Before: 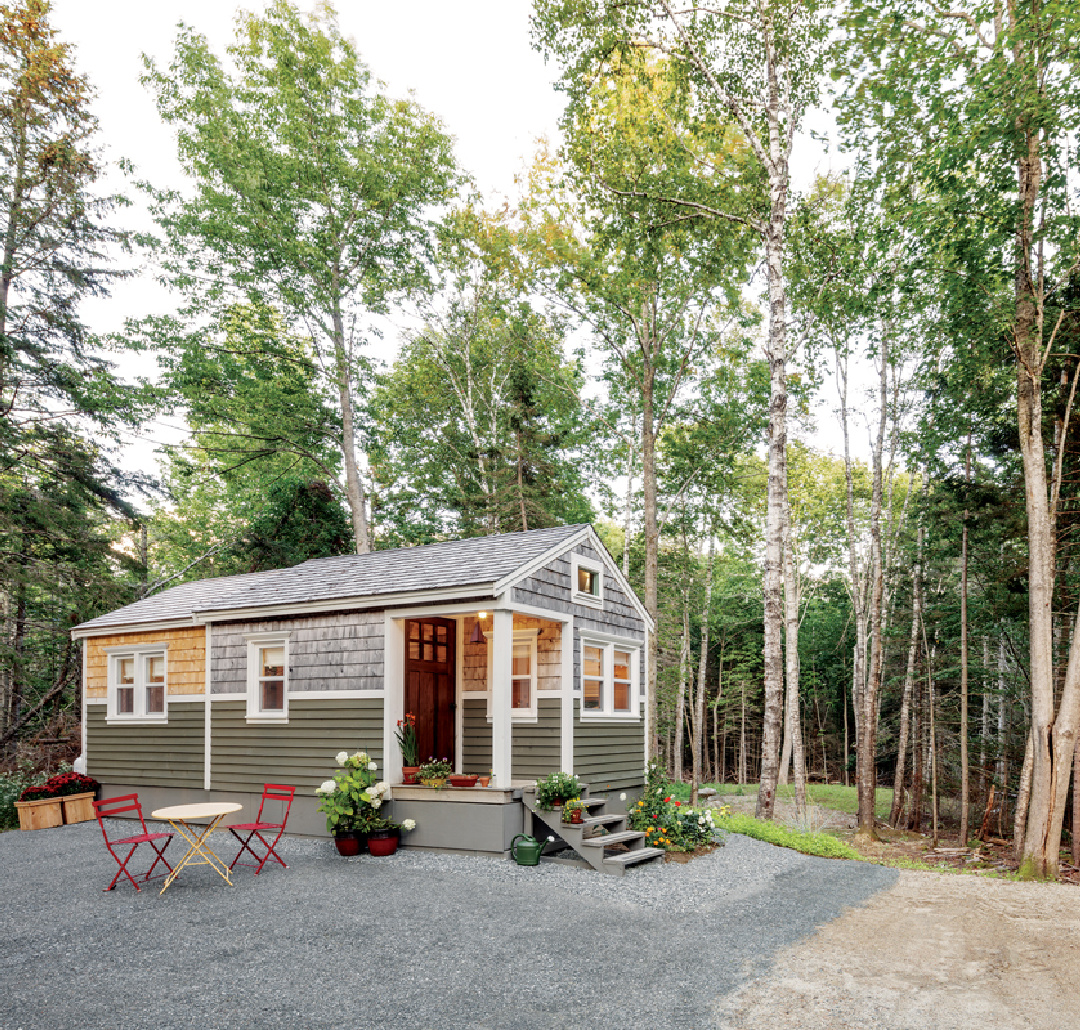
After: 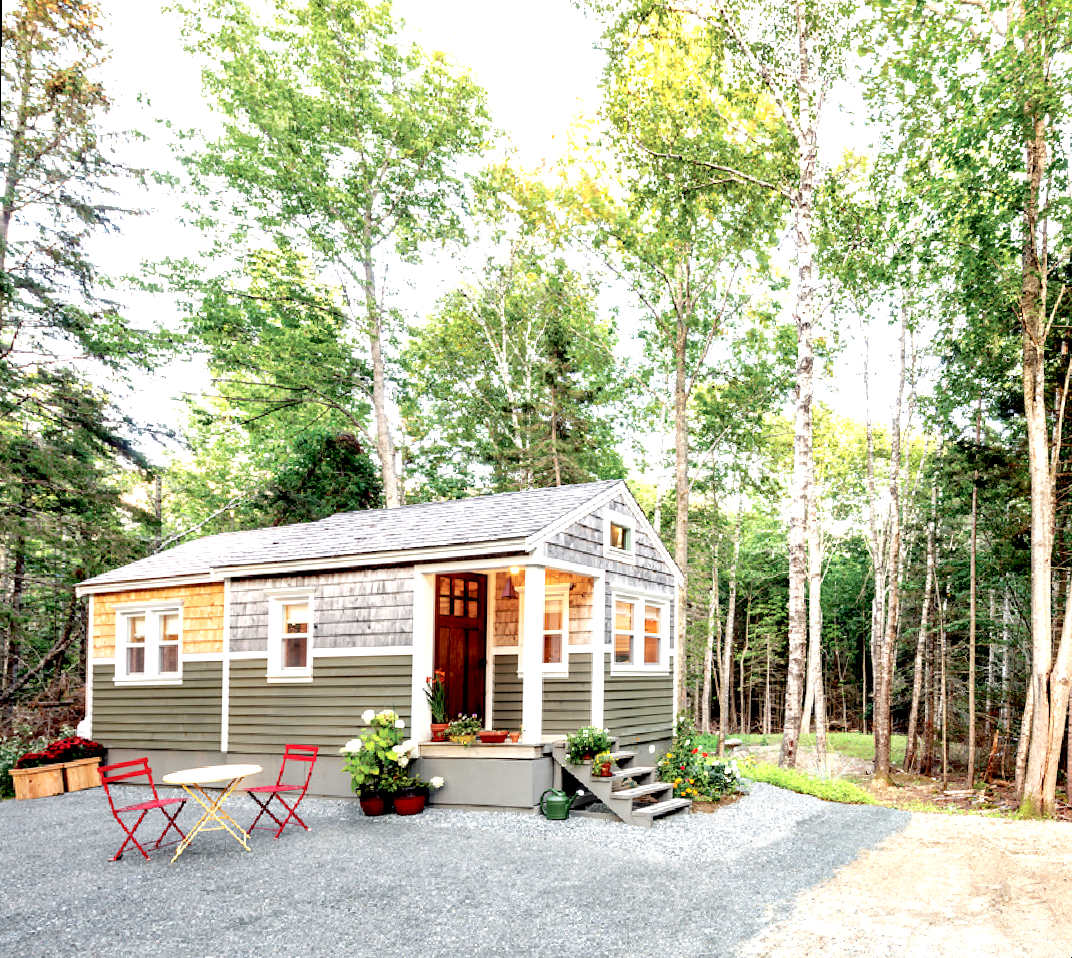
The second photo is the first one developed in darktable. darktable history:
rotate and perspective: rotation 0.679°, lens shift (horizontal) 0.136, crop left 0.009, crop right 0.991, crop top 0.078, crop bottom 0.95
exposure: black level correction 0.008, exposure 0.979 EV, compensate highlight preservation false
